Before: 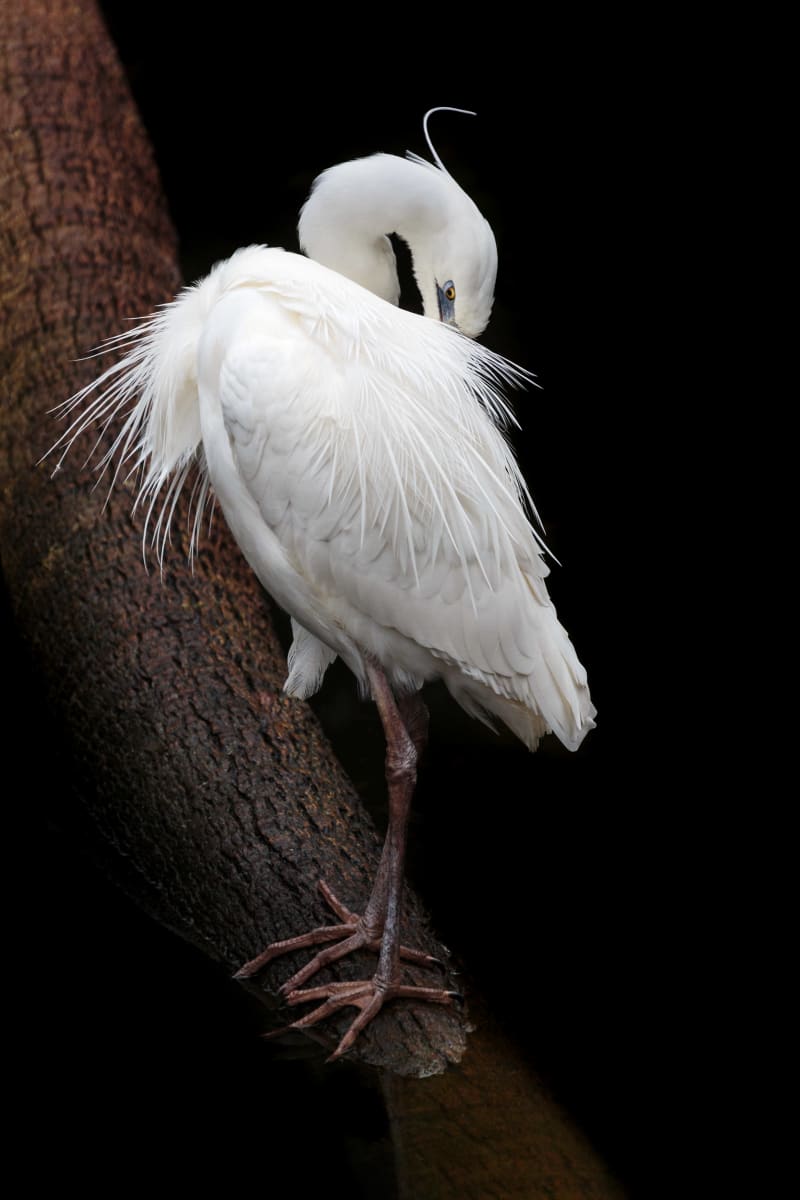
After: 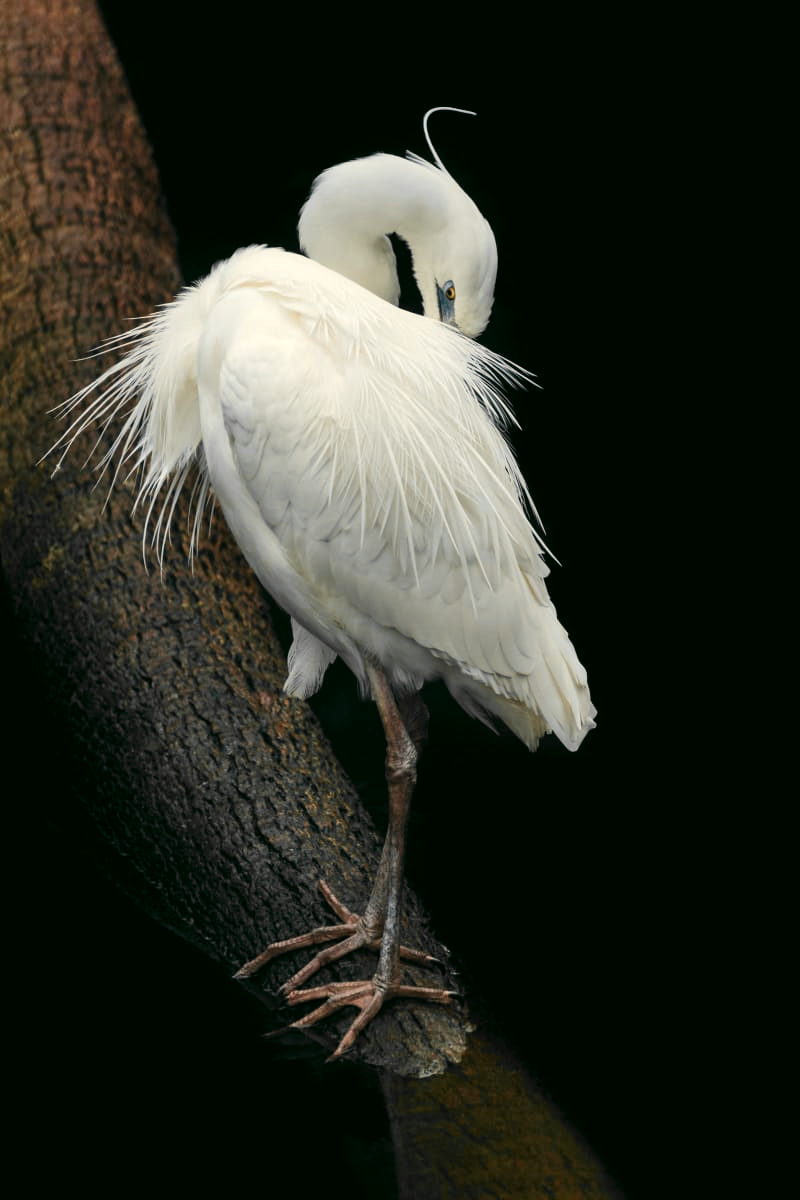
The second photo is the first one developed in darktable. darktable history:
color zones: curves: ch1 [(0.29, 0.492) (0.373, 0.185) (0.509, 0.481)]; ch2 [(0.25, 0.462) (0.749, 0.457)], mix 40.67%
shadows and highlights: shadows 32, highlights -32, soften with gaussian
color correction: highlights a* -0.482, highlights b* 9.48, shadows a* -9.48, shadows b* 0.803
